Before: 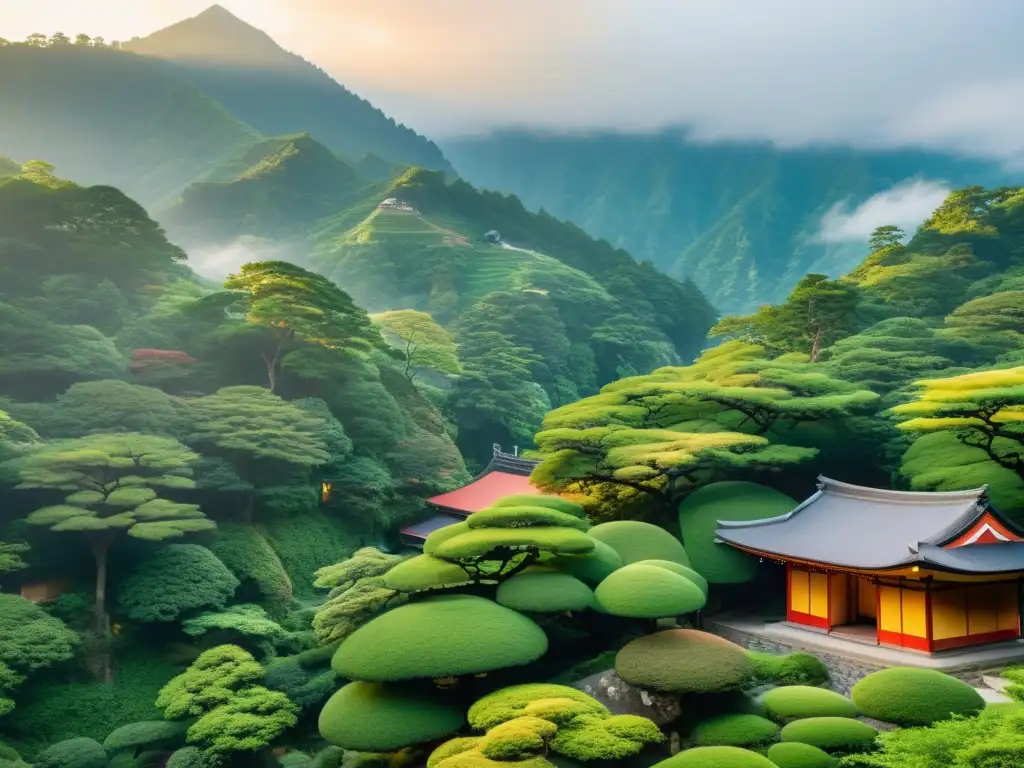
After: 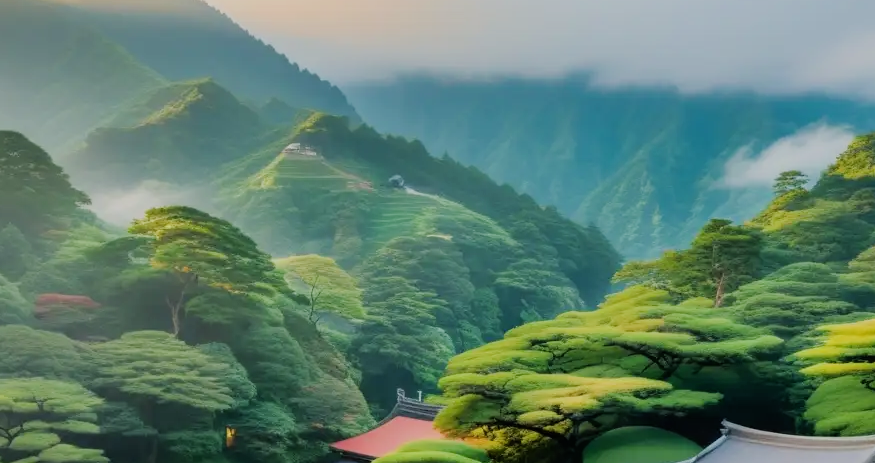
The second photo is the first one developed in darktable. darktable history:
levels: black 0.065%
filmic rgb: black relative exposure -8.45 EV, white relative exposure 4.68 EV, hardness 3.83
crop and rotate: left 9.458%, top 7.166%, right 5.021%, bottom 32.449%
